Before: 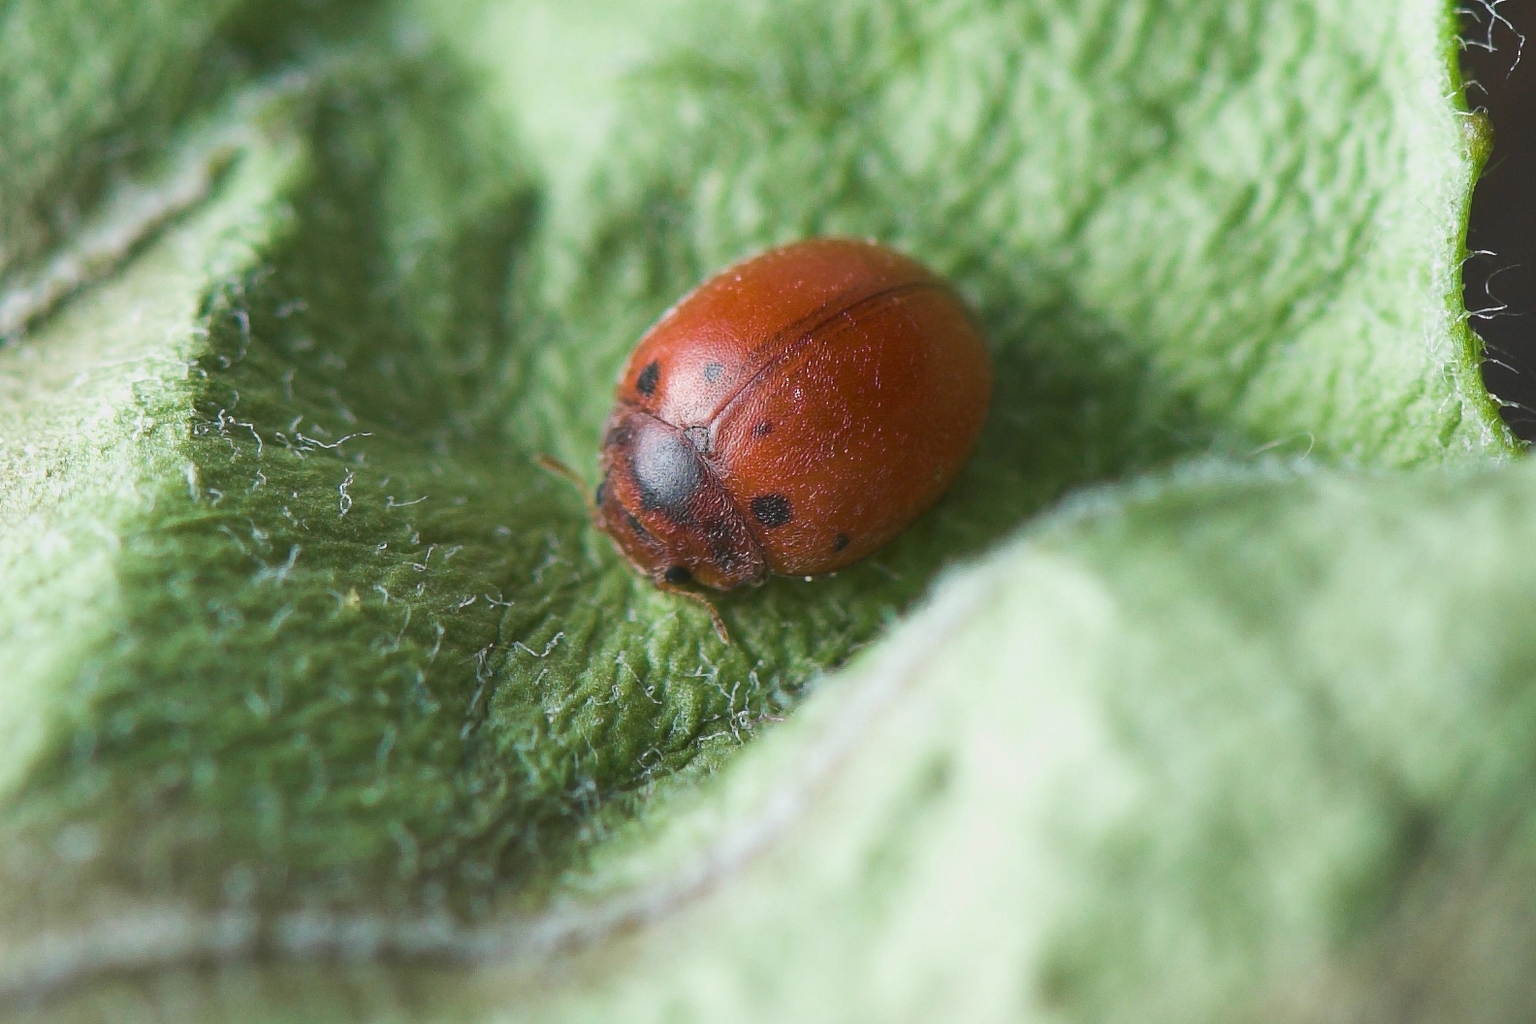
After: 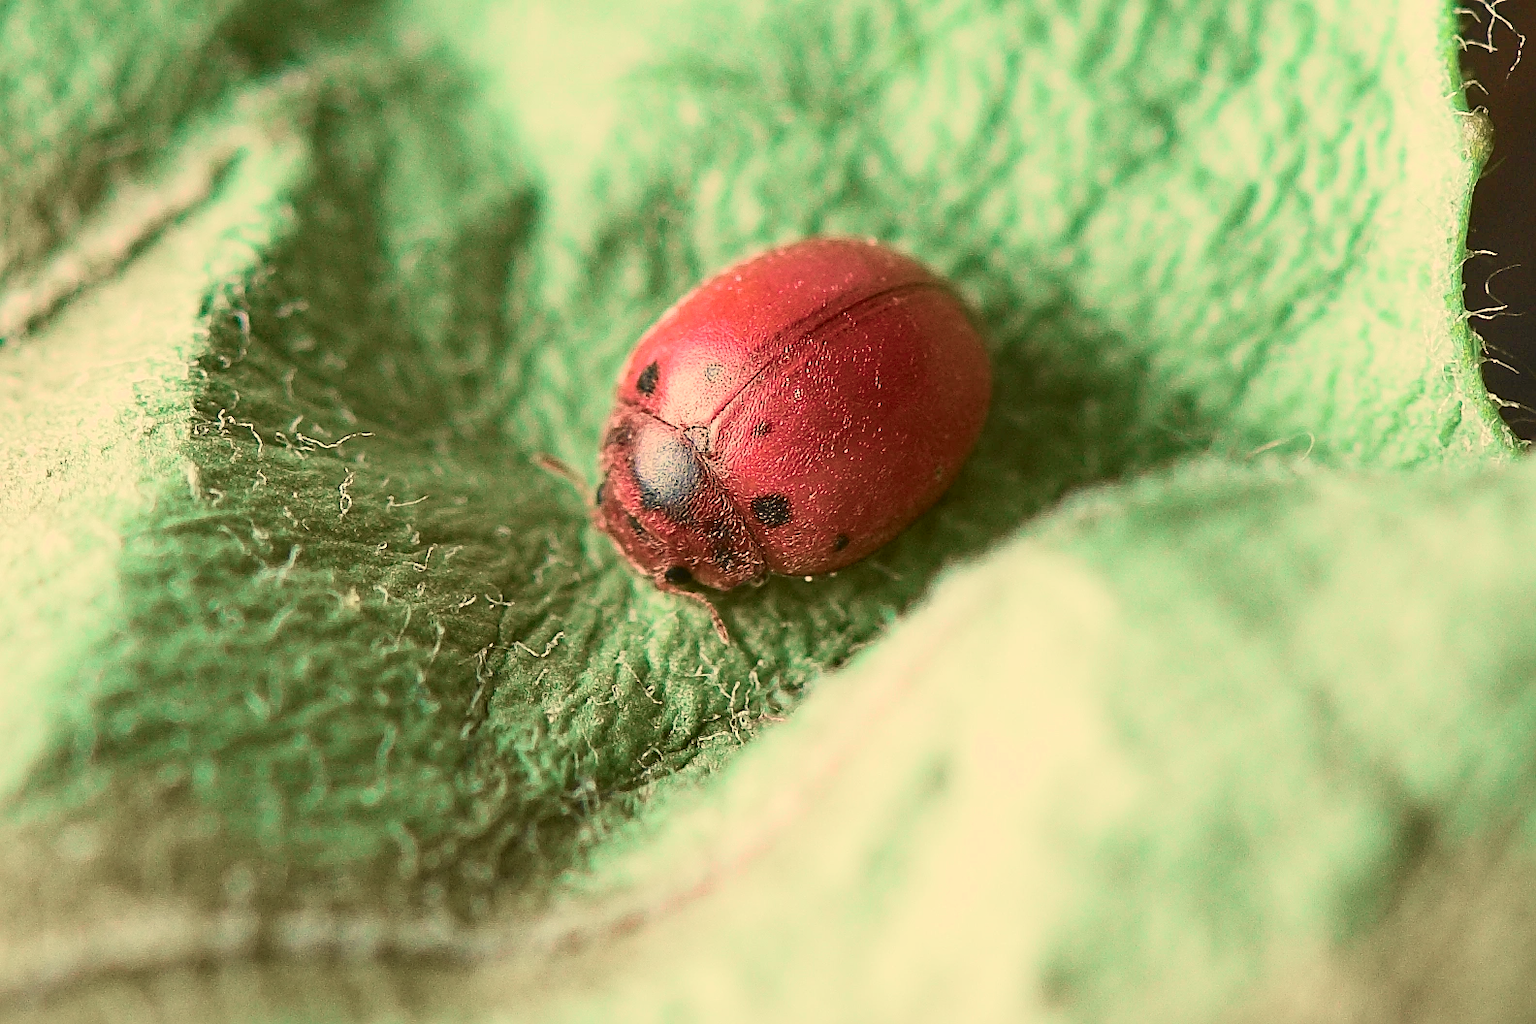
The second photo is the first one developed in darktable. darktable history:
white balance: red 1.138, green 0.996, blue 0.812
sharpen: on, module defaults
haze removal: adaptive false
tone curve: curves: ch0 [(0, 0.023) (0.113, 0.081) (0.204, 0.197) (0.498, 0.608) (0.709, 0.819) (0.984, 0.961)]; ch1 [(0, 0) (0.172, 0.123) (0.317, 0.272) (0.414, 0.382) (0.476, 0.479) (0.505, 0.501) (0.528, 0.54) (0.618, 0.647) (0.709, 0.764) (1, 1)]; ch2 [(0, 0) (0.411, 0.424) (0.492, 0.502) (0.521, 0.521) (0.55, 0.576) (0.686, 0.638) (1, 1)], color space Lab, independent channels, preserve colors none
